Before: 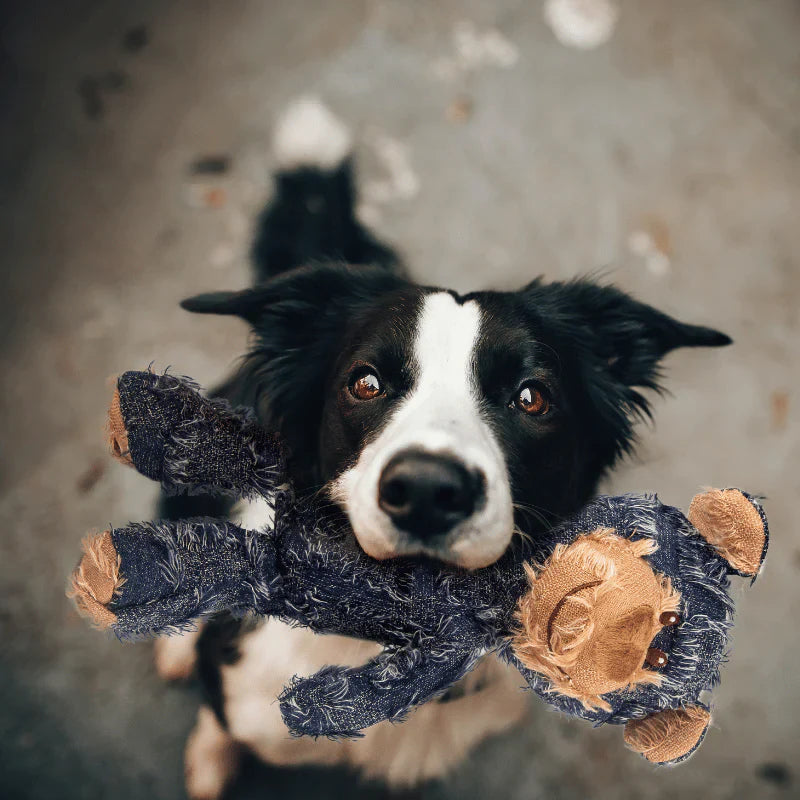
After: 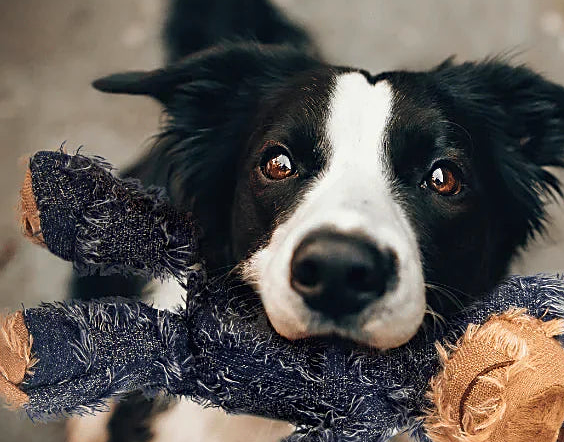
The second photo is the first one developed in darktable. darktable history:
contrast brightness saturation: saturation 0.1
crop: left 11.123%, top 27.61%, right 18.3%, bottom 17.034%
sharpen: on, module defaults
